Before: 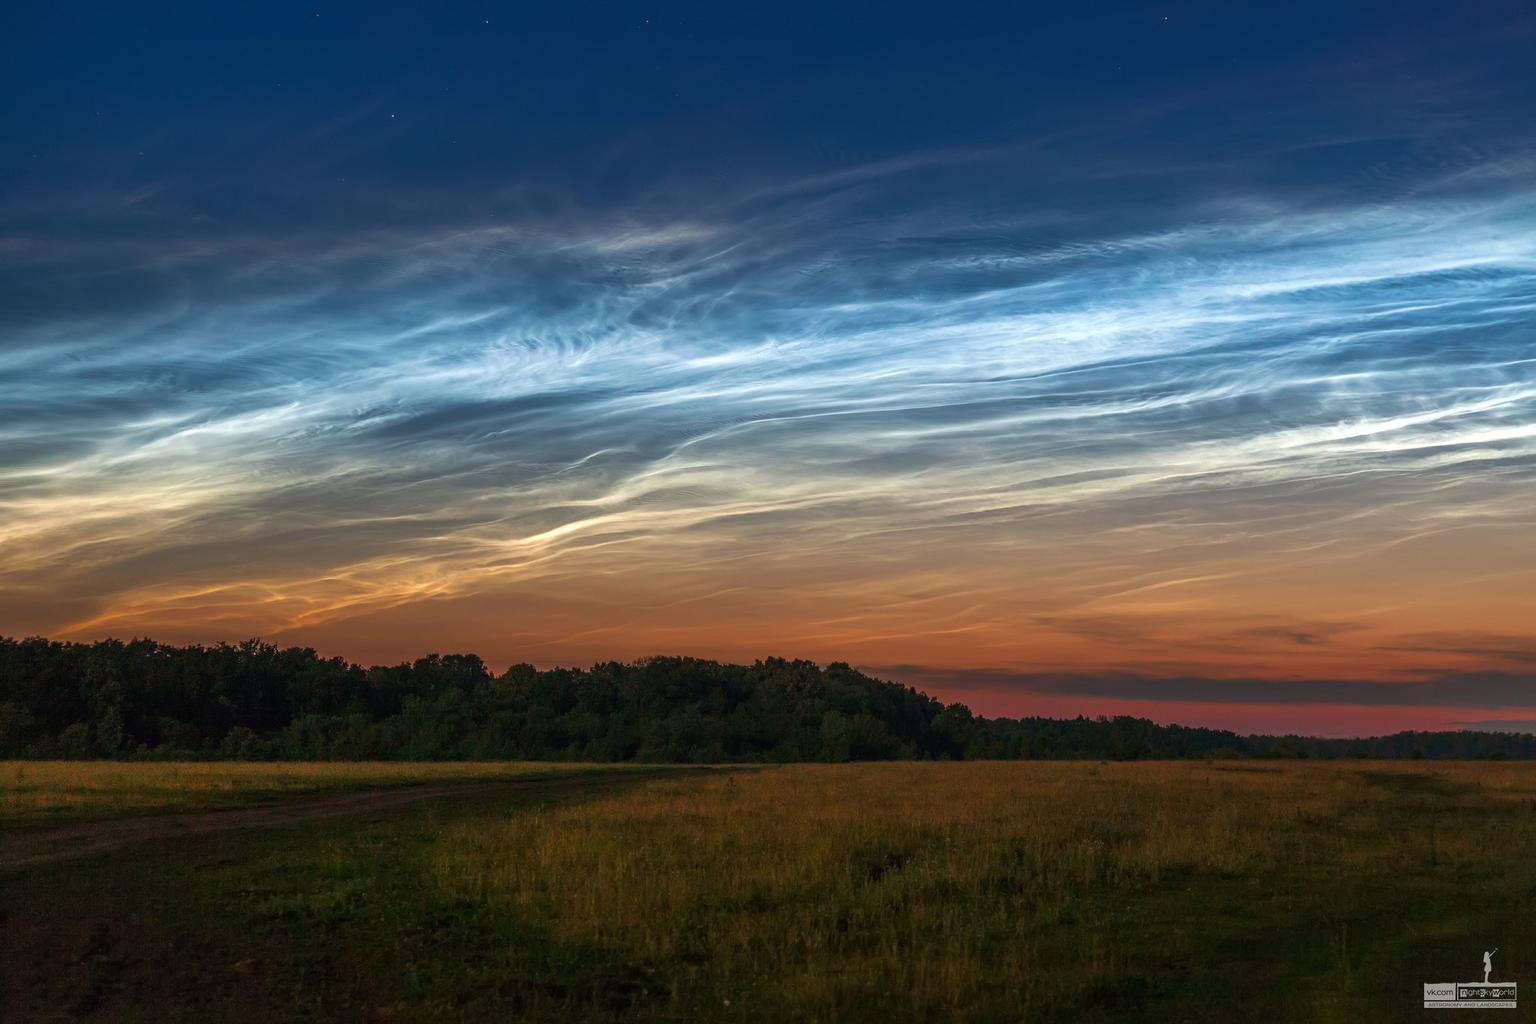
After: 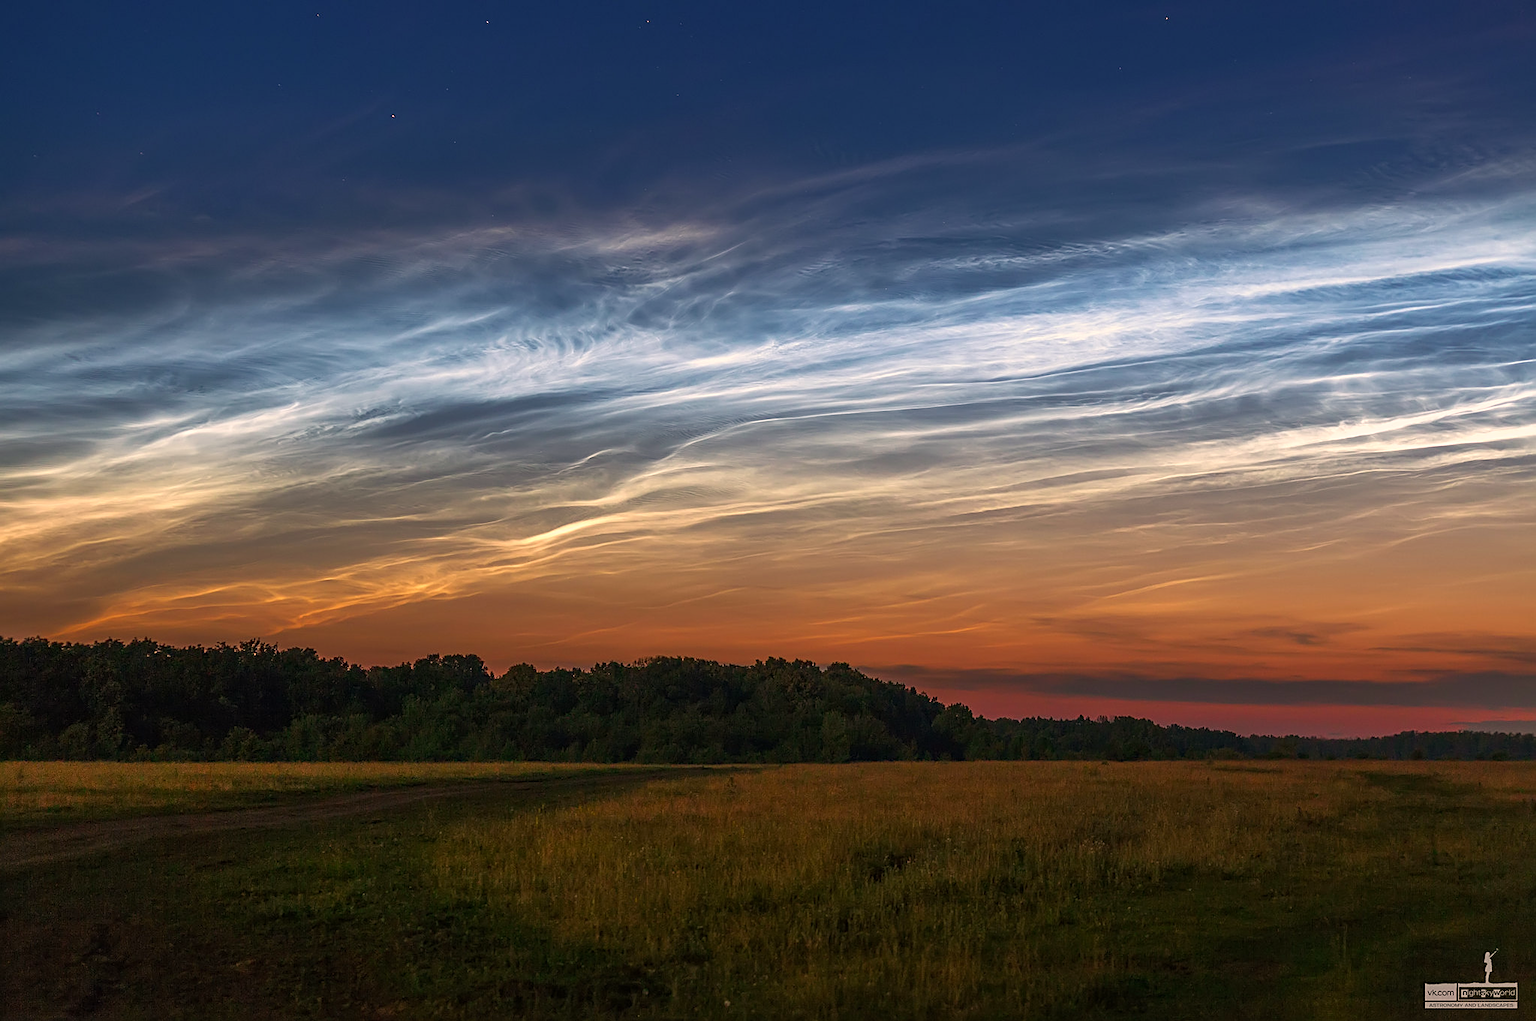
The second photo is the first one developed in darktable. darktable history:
crop: top 0.061%, bottom 0.193%
sharpen: on, module defaults
color correction: highlights a* 11.43, highlights b* 11.86
